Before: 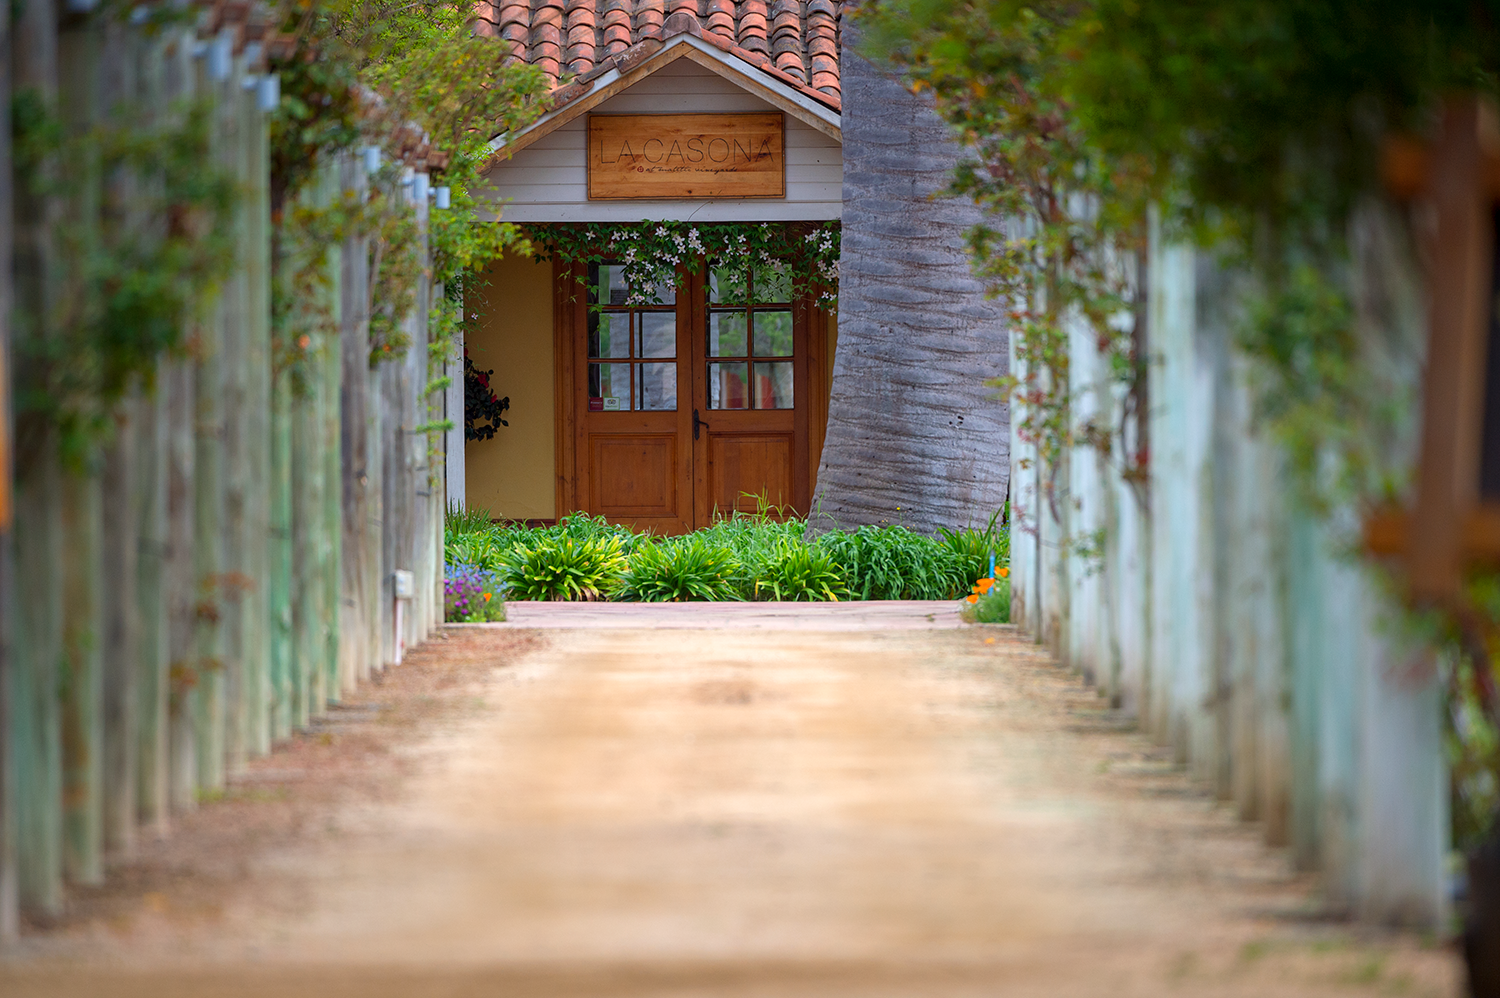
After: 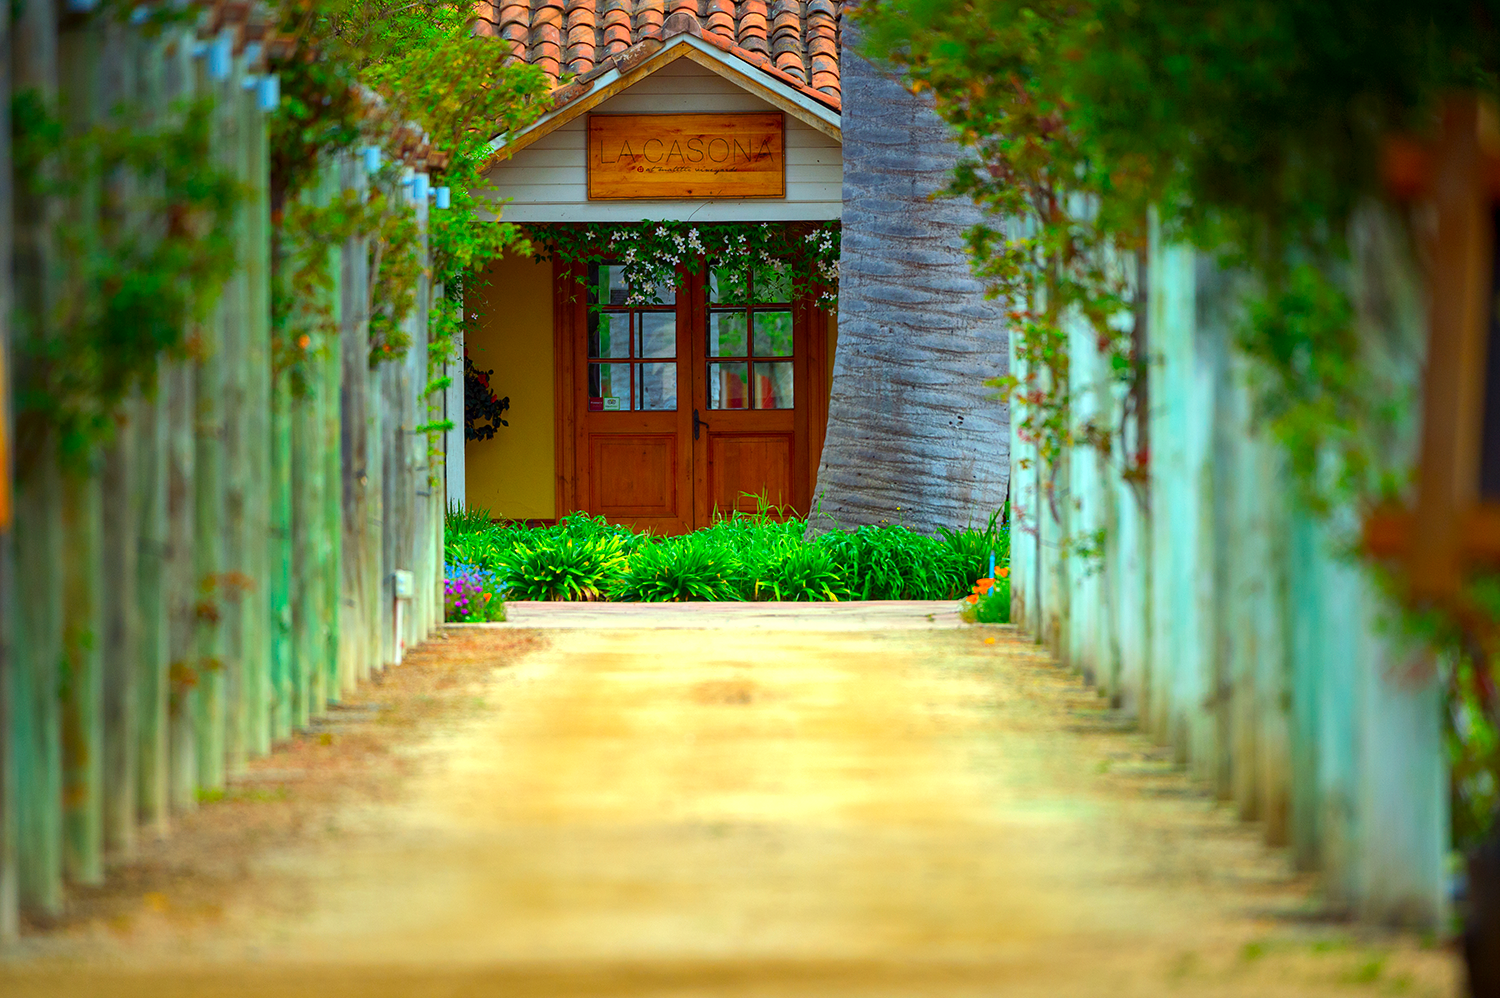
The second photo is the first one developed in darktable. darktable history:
tone equalizer: -8 EV -0.429 EV, -7 EV -0.37 EV, -6 EV -0.323 EV, -5 EV -0.192 EV, -3 EV 0.241 EV, -2 EV 0.326 EV, -1 EV 0.365 EV, +0 EV 0.426 EV, edges refinement/feathering 500, mask exposure compensation -1.57 EV, preserve details no
shadows and highlights: shadows 25.5, highlights -25.45
color correction: highlights a* -10.97, highlights b* 9.93, saturation 1.71
